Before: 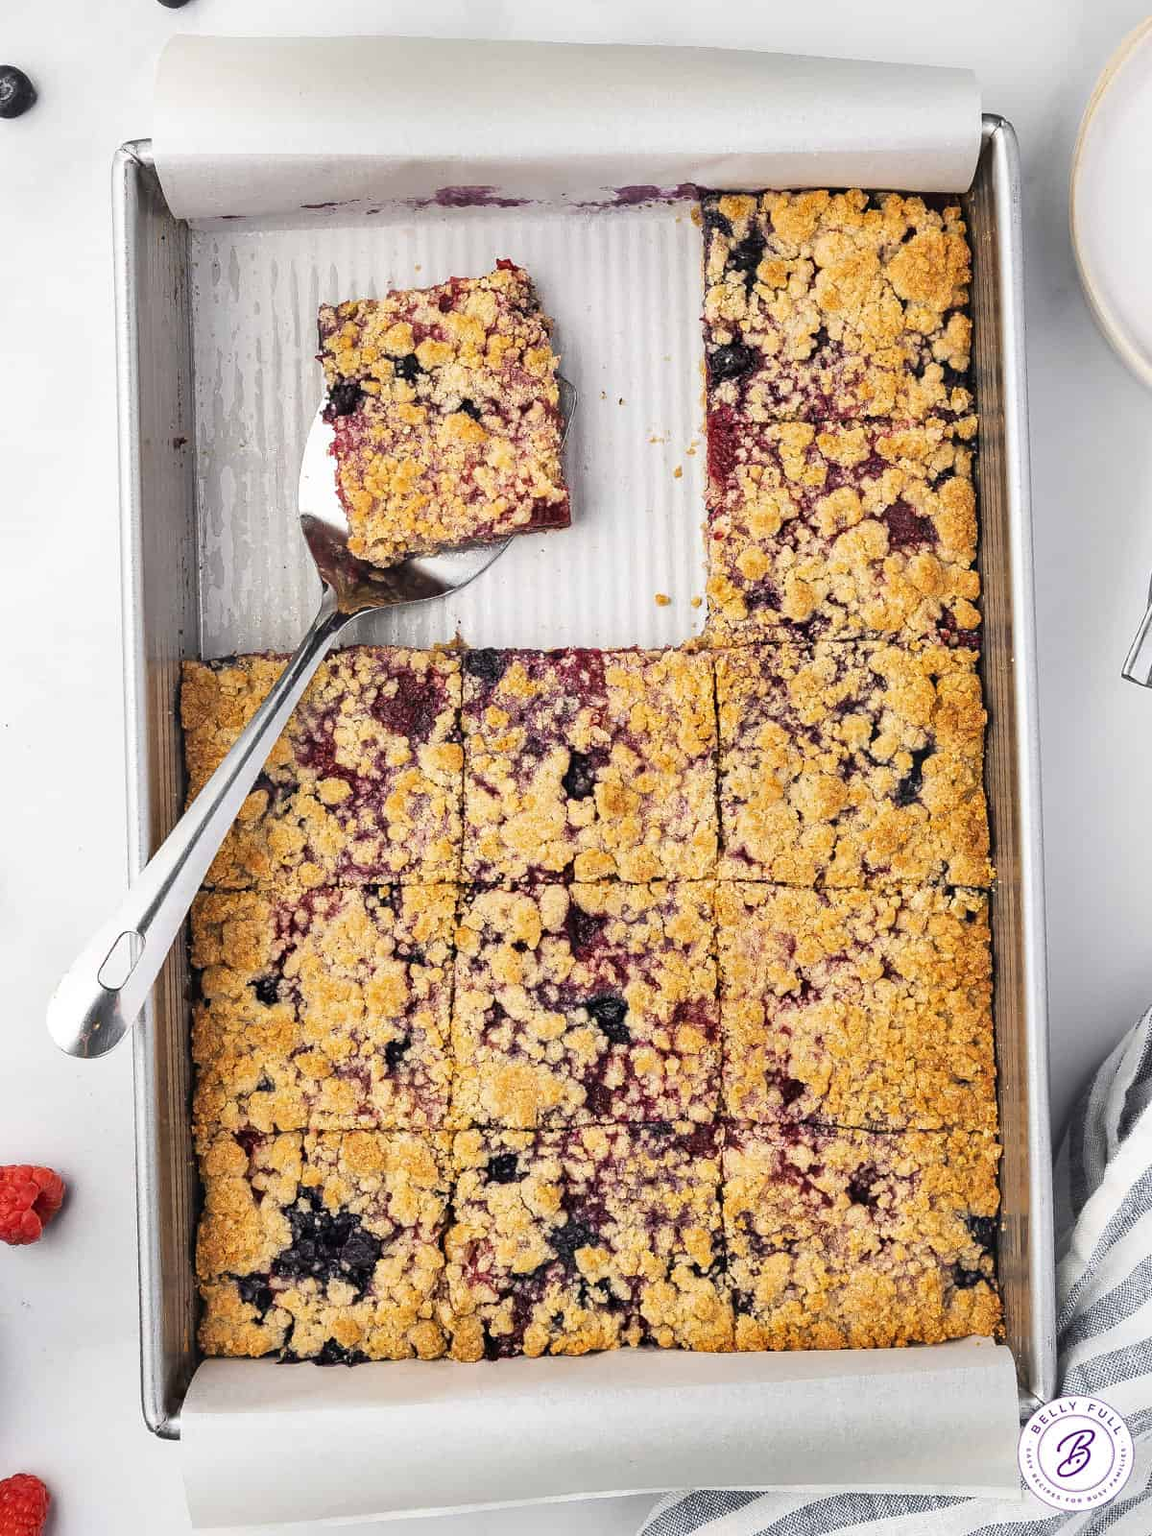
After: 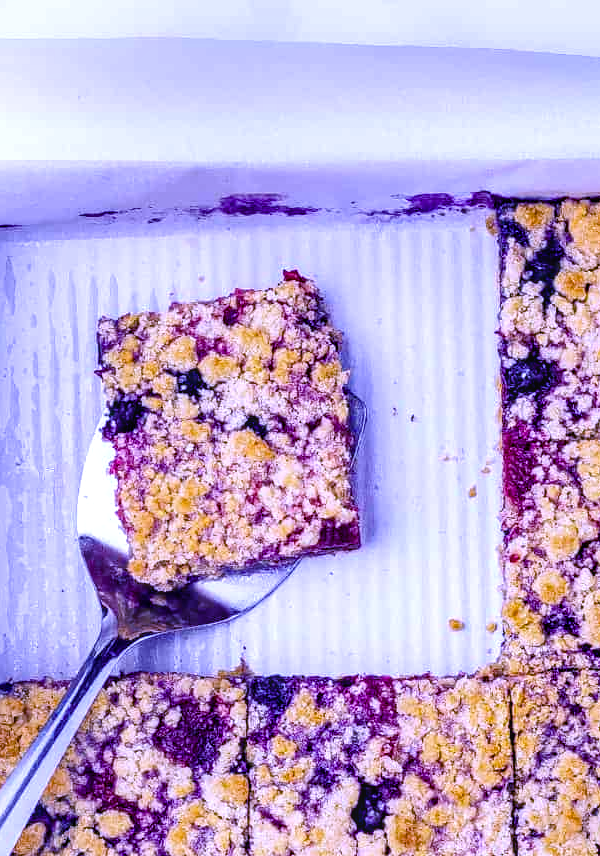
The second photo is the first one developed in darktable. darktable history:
white balance: red 0.98, blue 1.61
crop: left 19.556%, right 30.401%, bottom 46.458%
color balance rgb: shadows lift › luminance -28.76%, shadows lift › chroma 15%, shadows lift › hue 270°, power › chroma 1%, power › hue 255°, highlights gain › luminance 7.14%, highlights gain › chroma 2%, highlights gain › hue 90°, global offset › luminance -0.29%, global offset › hue 260°, perceptual saturation grading › global saturation 20%, perceptual saturation grading › highlights -13.92%, perceptual saturation grading › shadows 50%
local contrast: on, module defaults
